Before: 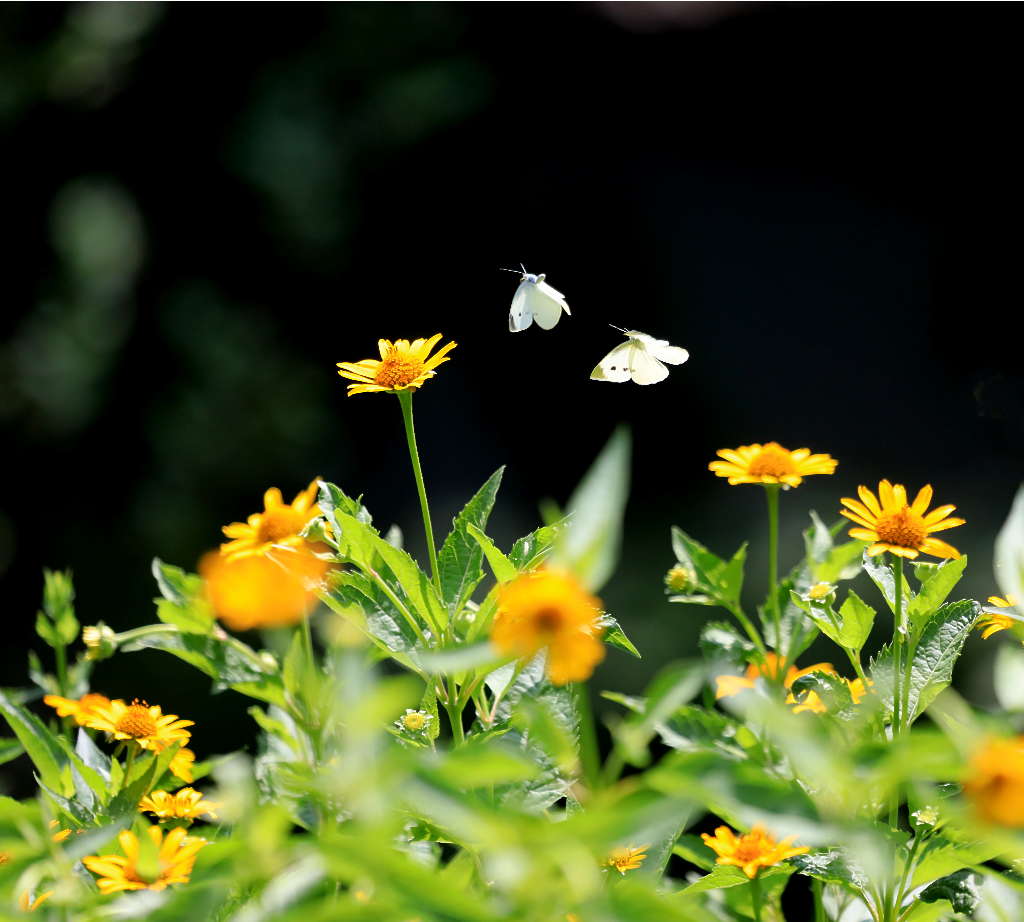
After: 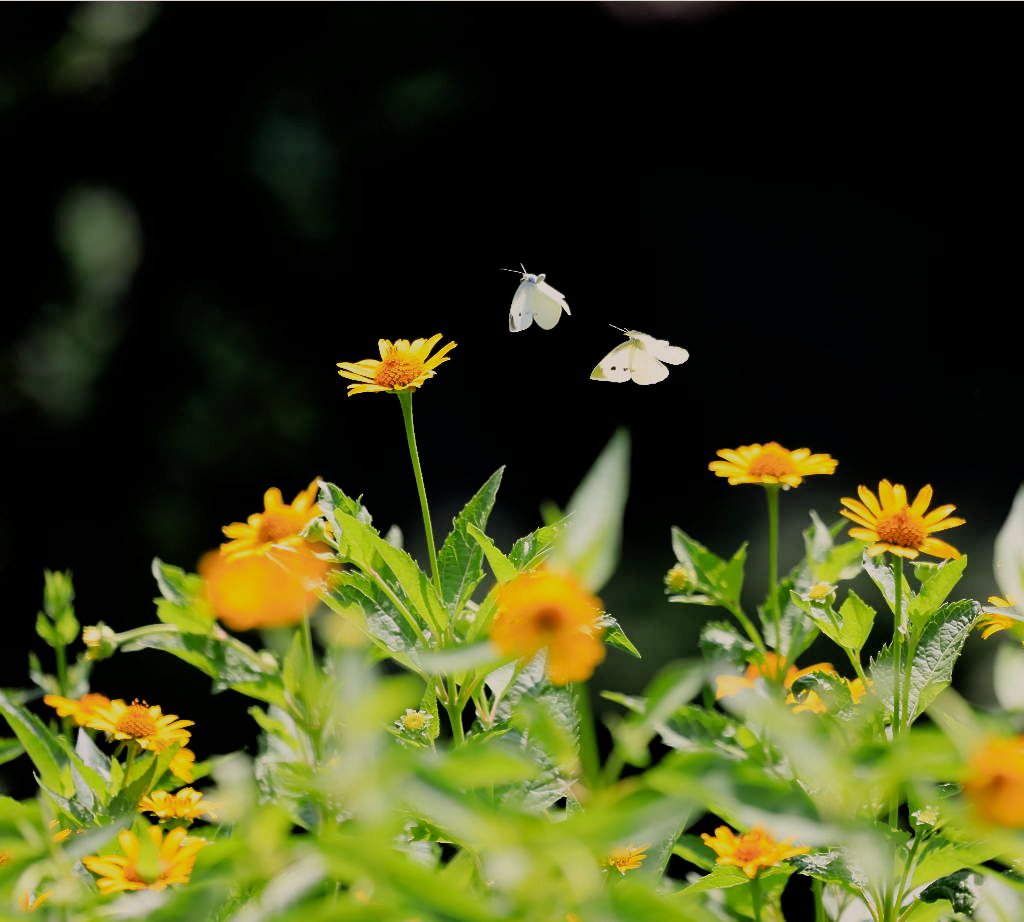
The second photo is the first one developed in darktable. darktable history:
color correction: highlights a* 3.89, highlights b* 5.11
filmic rgb: black relative exposure -7.65 EV, white relative exposure 4.56 EV, hardness 3.61, enable highlight reconstruction true
